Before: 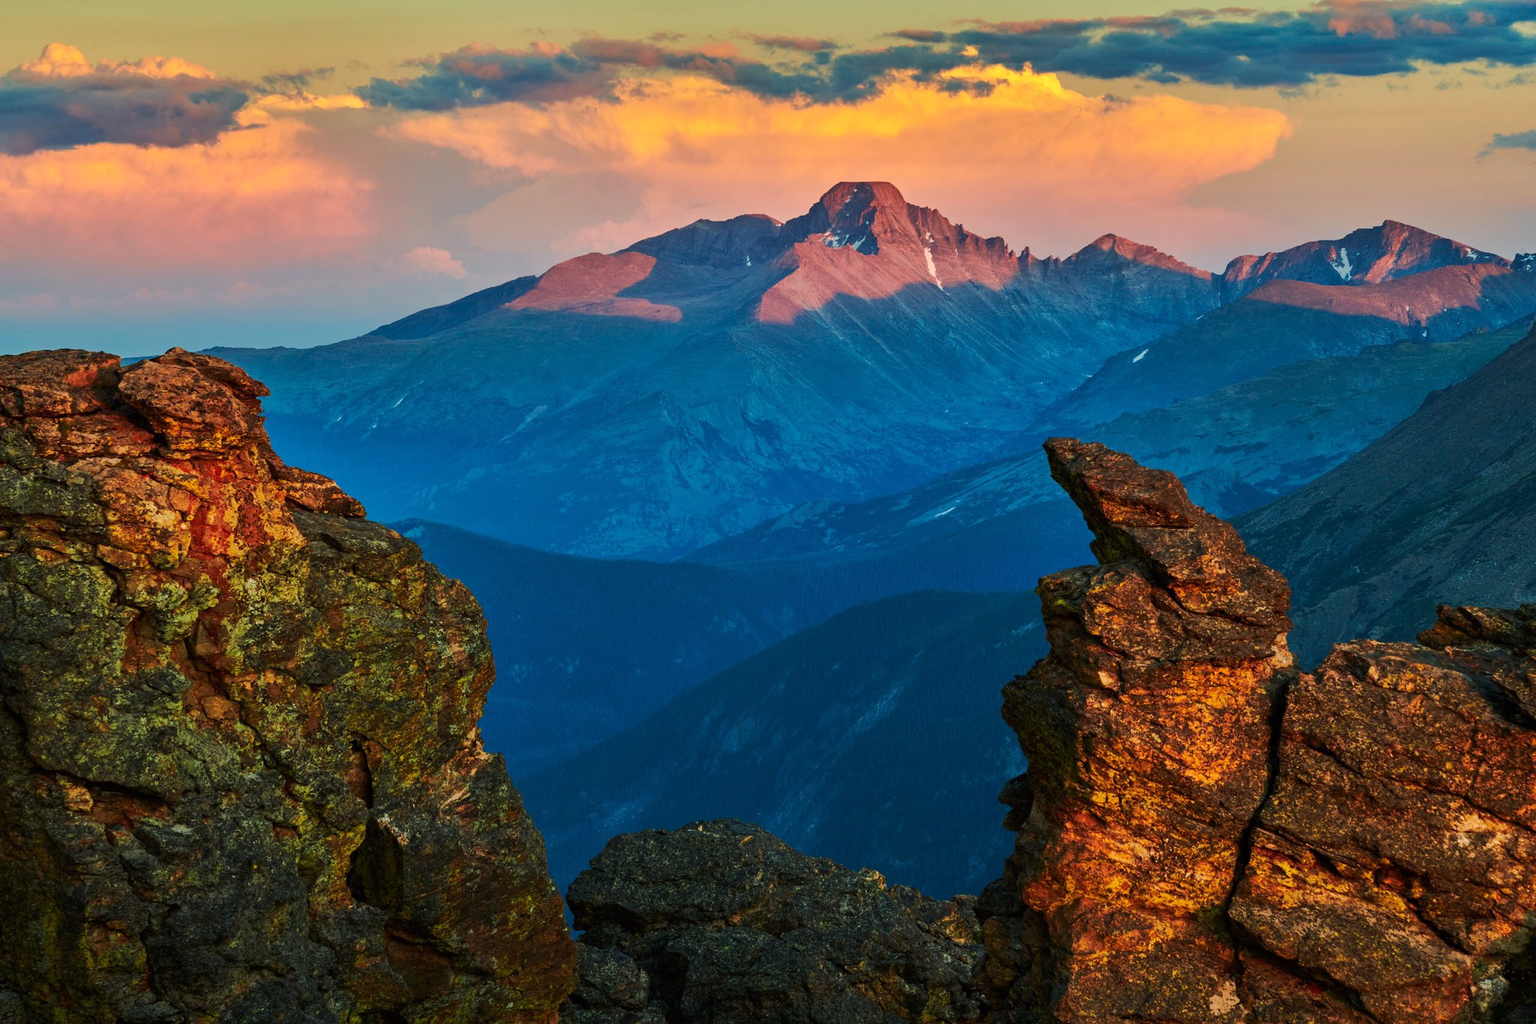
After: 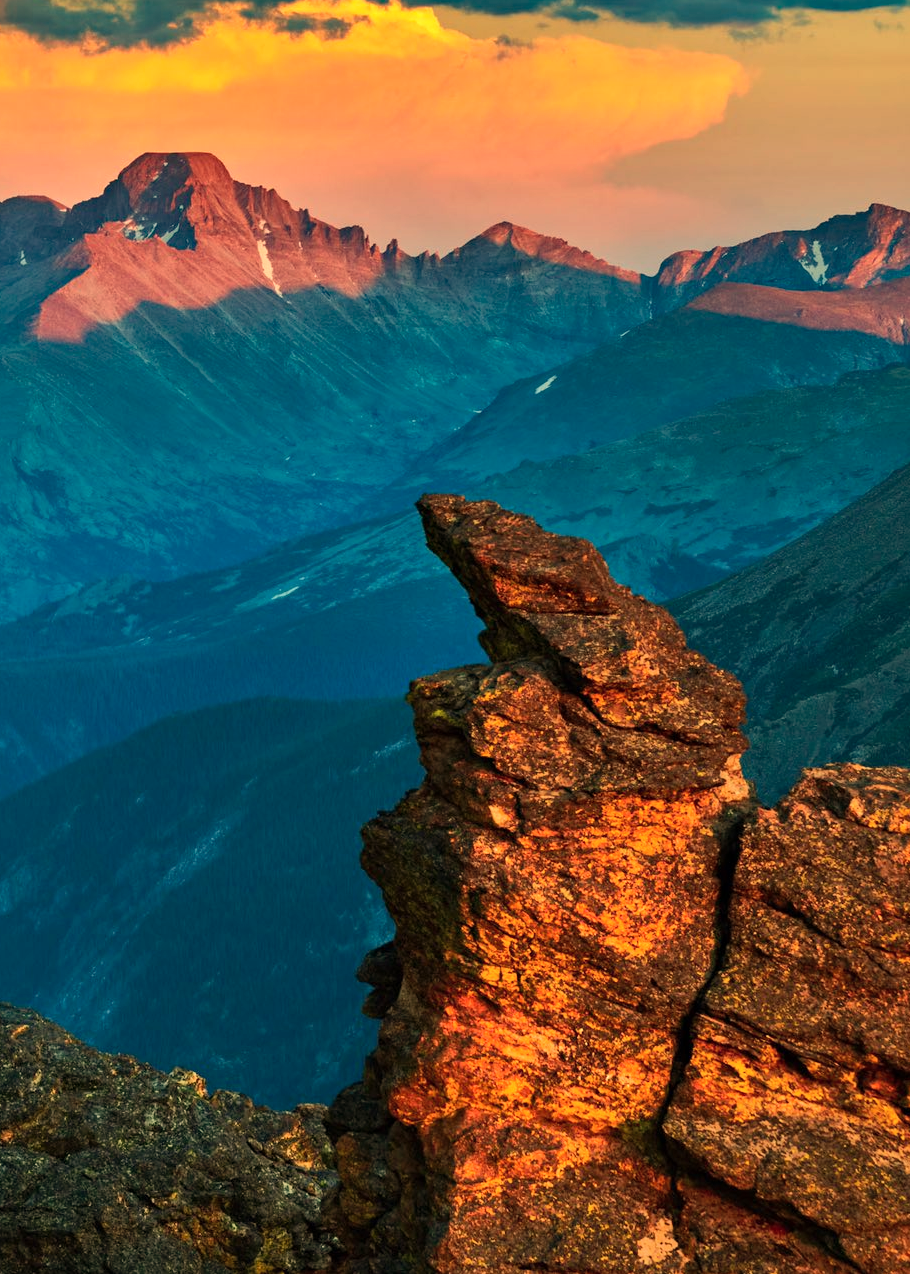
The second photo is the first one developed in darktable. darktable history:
crop: left 47.628%, top 6.643%, right 7.874%
white balance: red 1.138, green 0.996, blue 0.812
shadows and highlights: radius 264.75, soften with gaussian
haze removal: compatibility mode true, adaptive false
